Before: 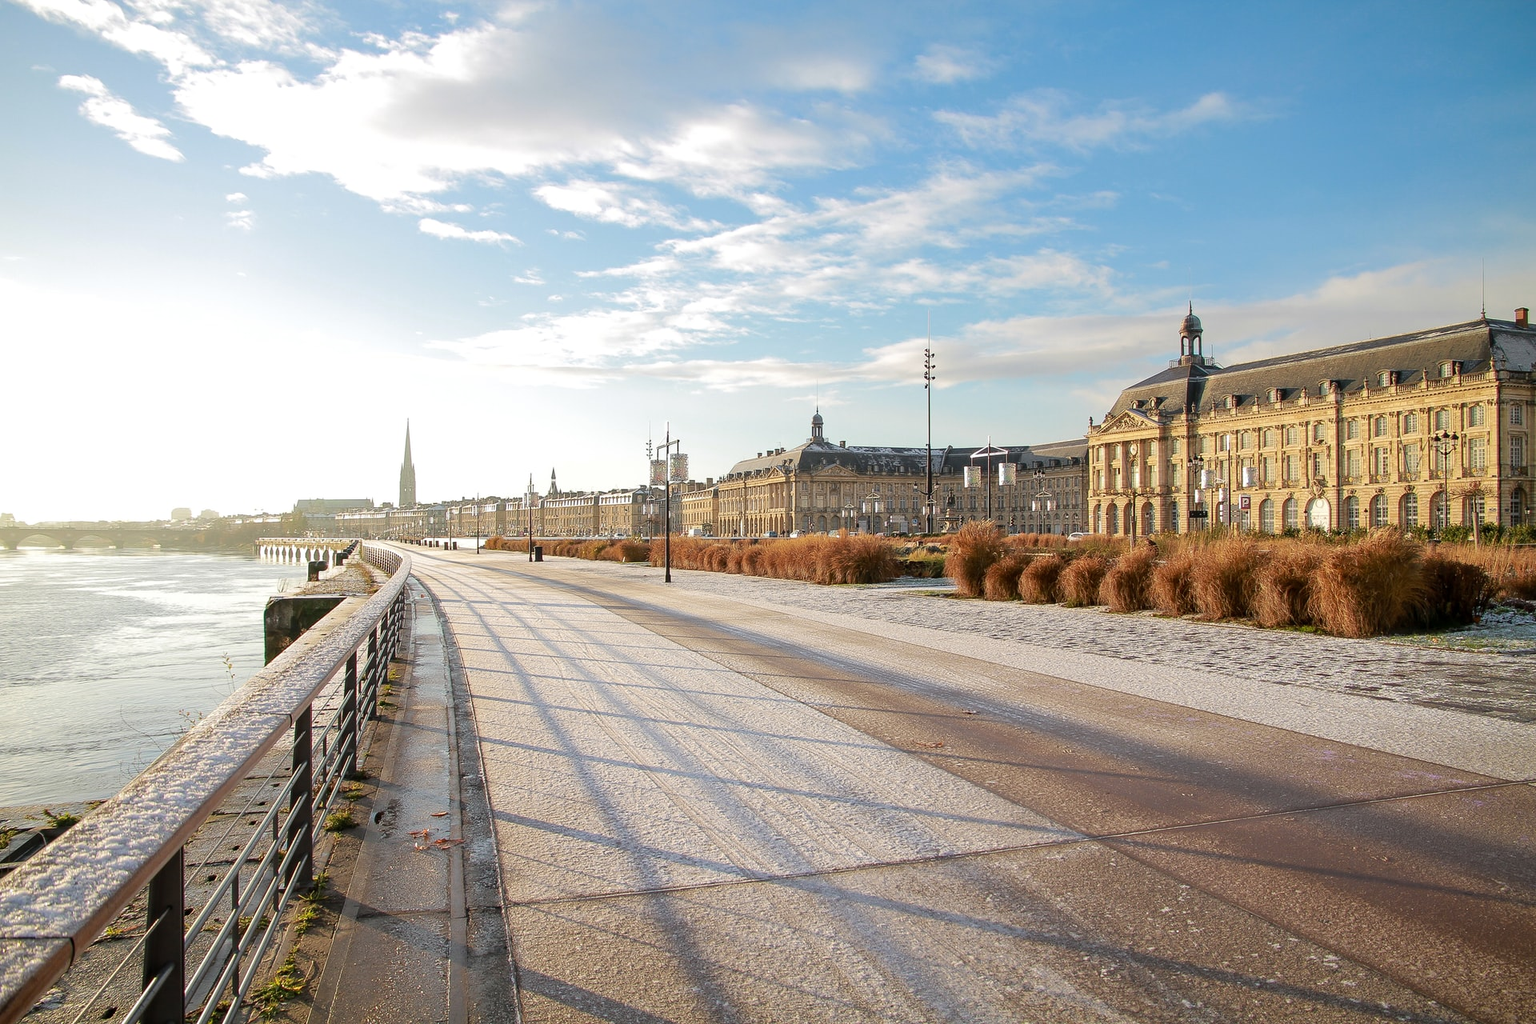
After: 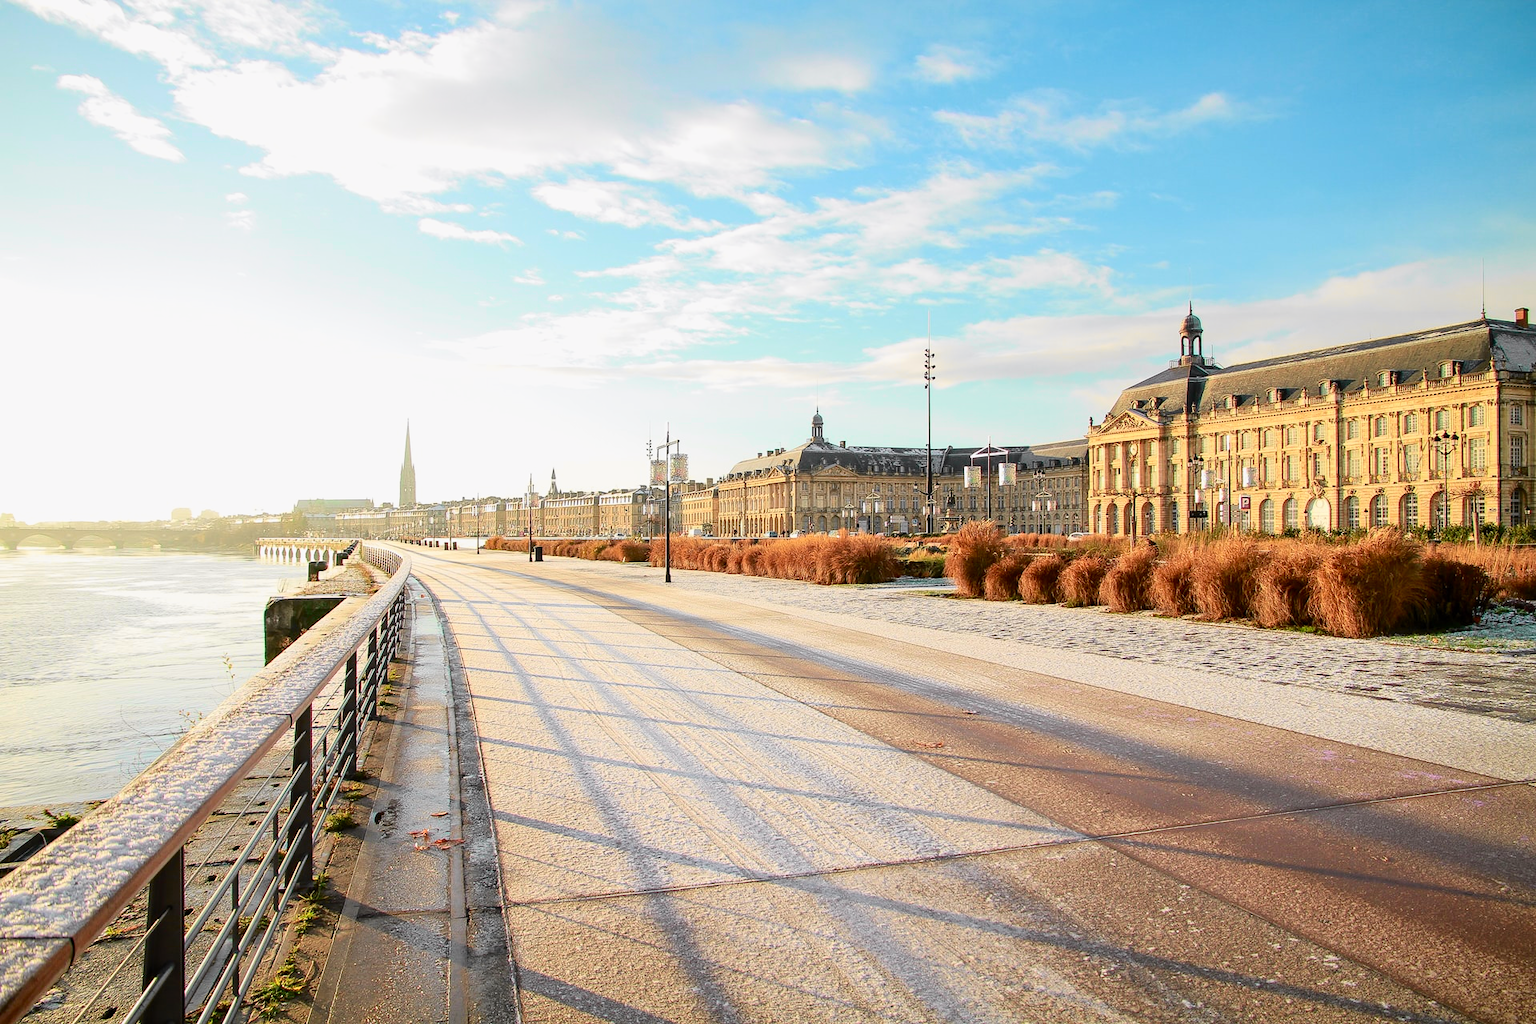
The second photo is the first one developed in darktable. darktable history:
tone curve: curves: ch0 [(0, 0) (0.131, 0.116) (0.316, 0.345) (0.501, 0.584) (0.629, 0.732) (0.812, 0.888) (1, 0.974)]; ch1 [(0, 0) (0.366, 0.367) (0.475, 0.453) (0.494, 0.497) (0.504, 0.503) (0.553, 0.584) (1, 1)]; ch2 [(0, 0) (0.333, 0.346) (0.375, 0.375) (0.424, 0.43) (0.476, 0.492) (0.502, 0.501) (0.533, 0.556) (0.566, 0.599) (0.614, 0.653) (1, 1)], color space Lab, independent channels, preserve colors none
